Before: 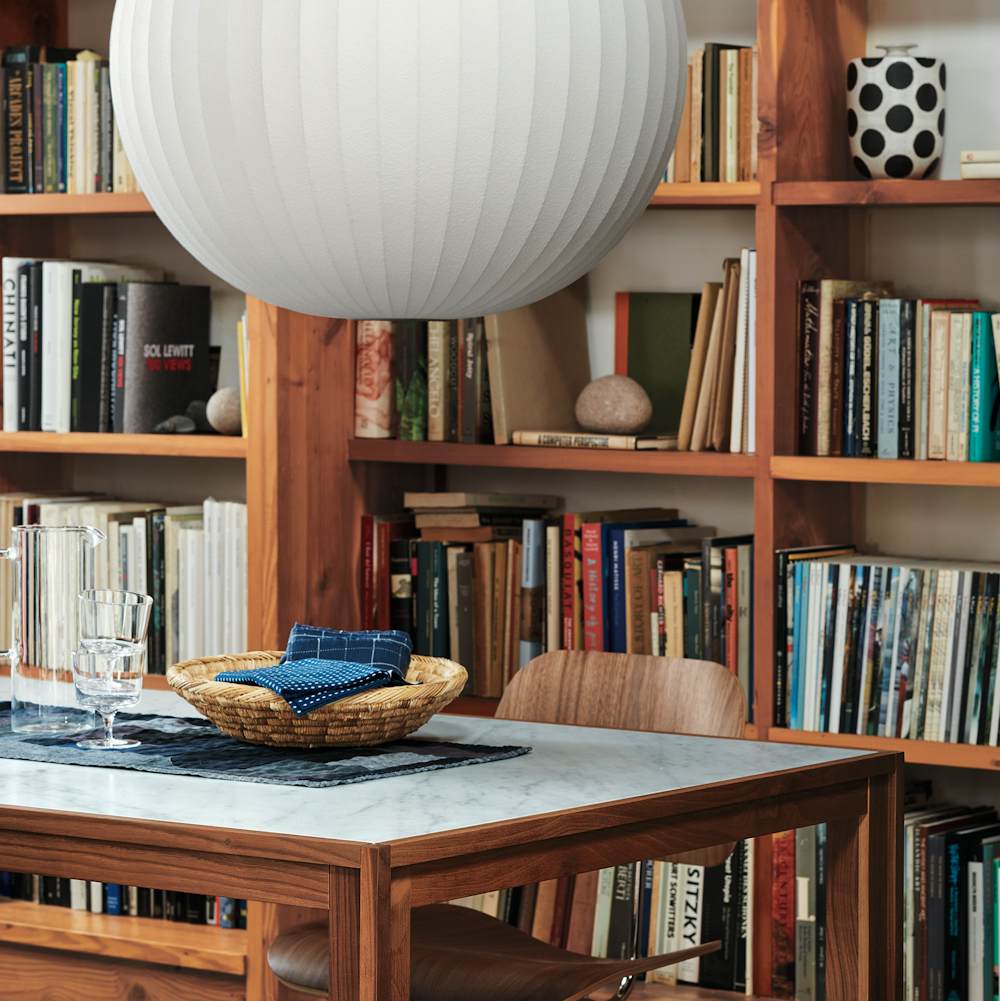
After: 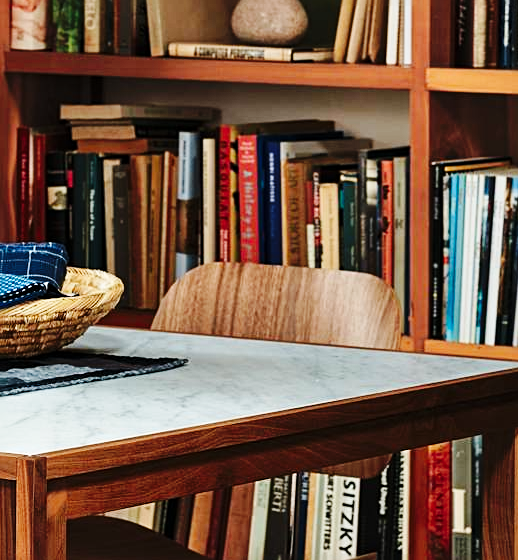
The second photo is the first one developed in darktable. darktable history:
crop: left 34.479%, top 38.822%, right 13.718%, bottom 5.172%
sharpen: radius 2.167, amount 0.381, threshold 0
base curve: curves: ch0 [(0, 0) (0.036, 0.025) (0.121, 0.166) (0.206, 0.329) (0.605, 0.79) (1, 1)], preserve colors none
